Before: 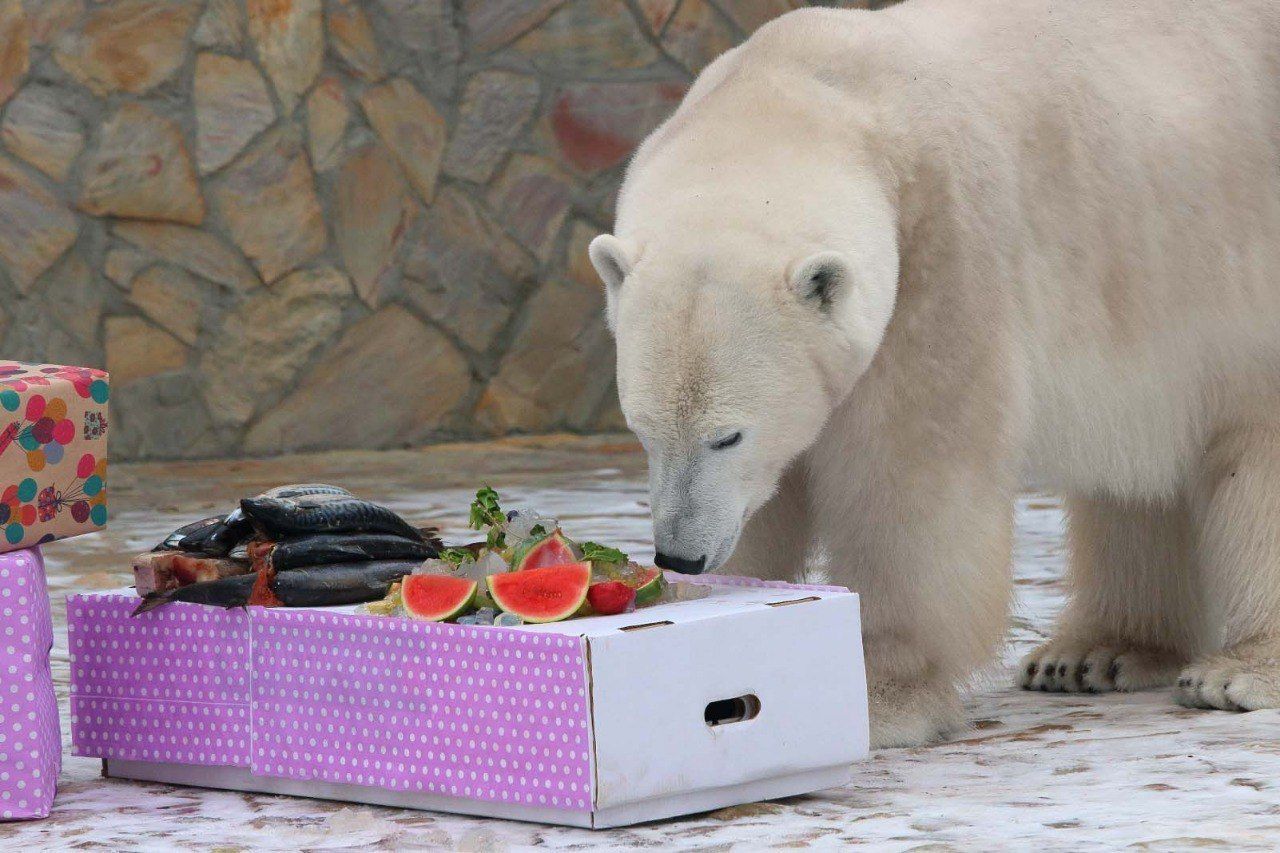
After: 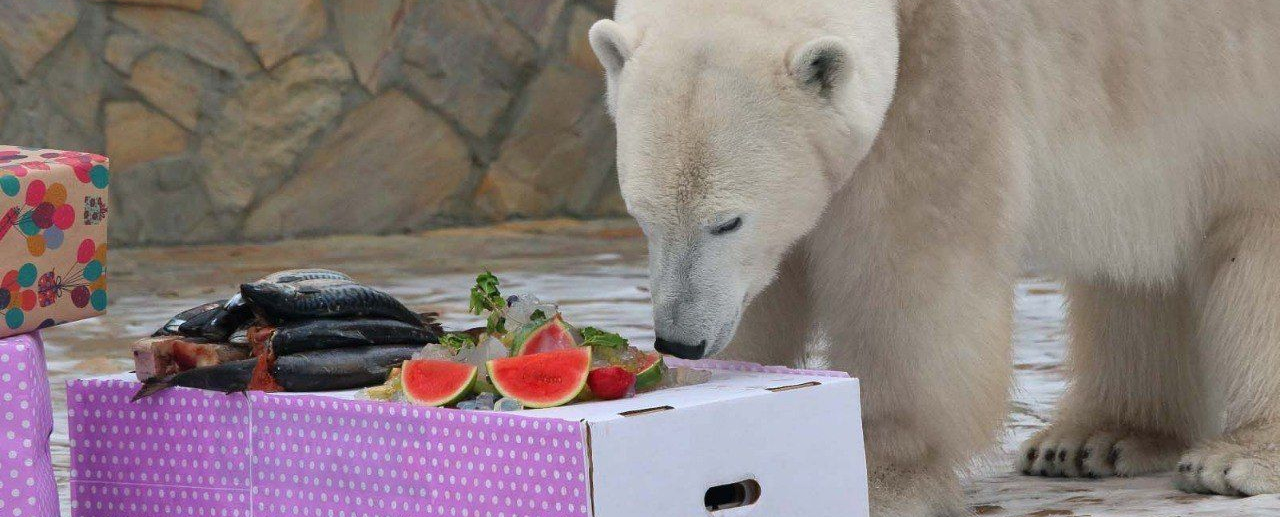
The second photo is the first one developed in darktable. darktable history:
crop and rotate: top 25.357%, bottom 13.942%
shadows and highlights: low approximation 0.01, soften with gaussian
